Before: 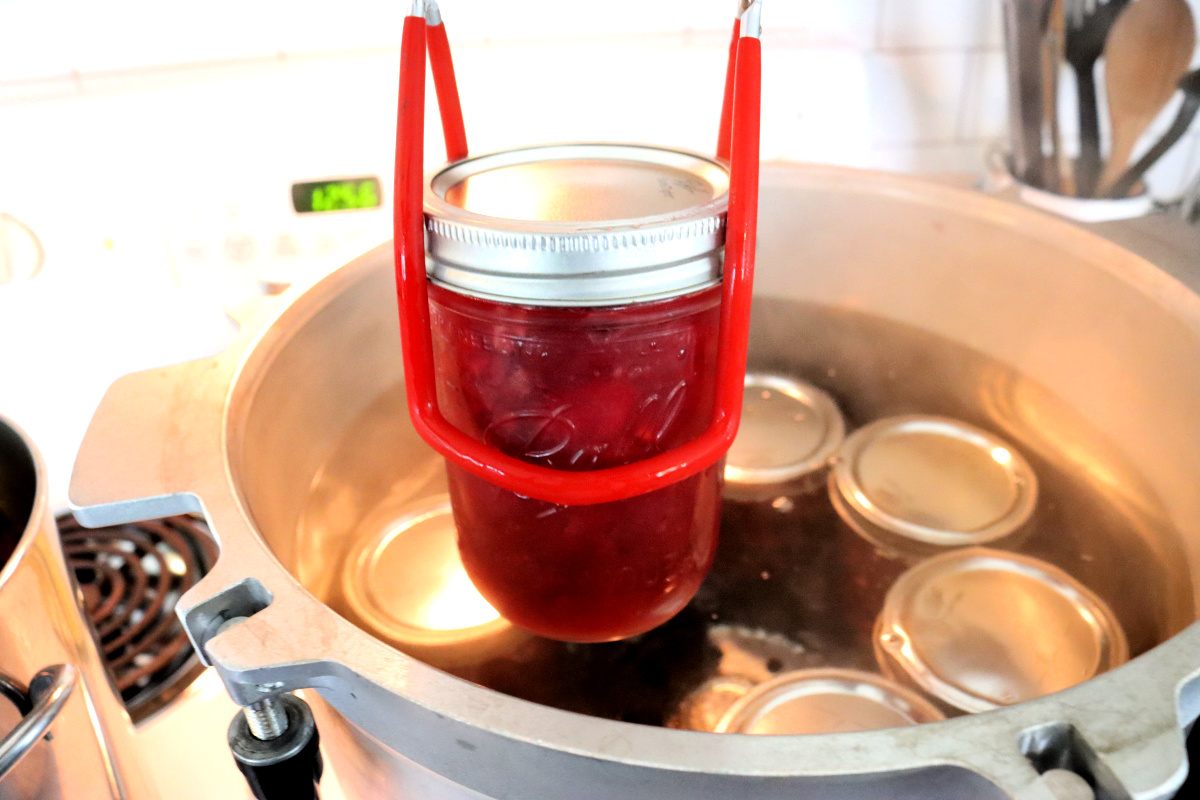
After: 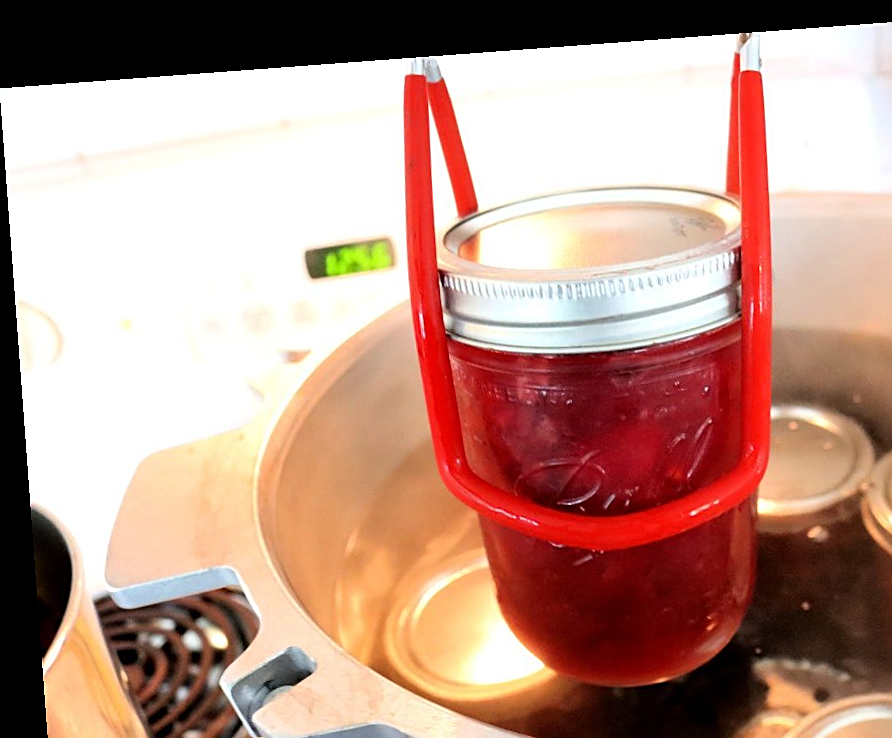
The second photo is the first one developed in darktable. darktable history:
crop: right 28.885%, bottom 16.626%
rotate and perspective: rotation -4.25°, automatic cropping off
sharpen: on, module defaults
